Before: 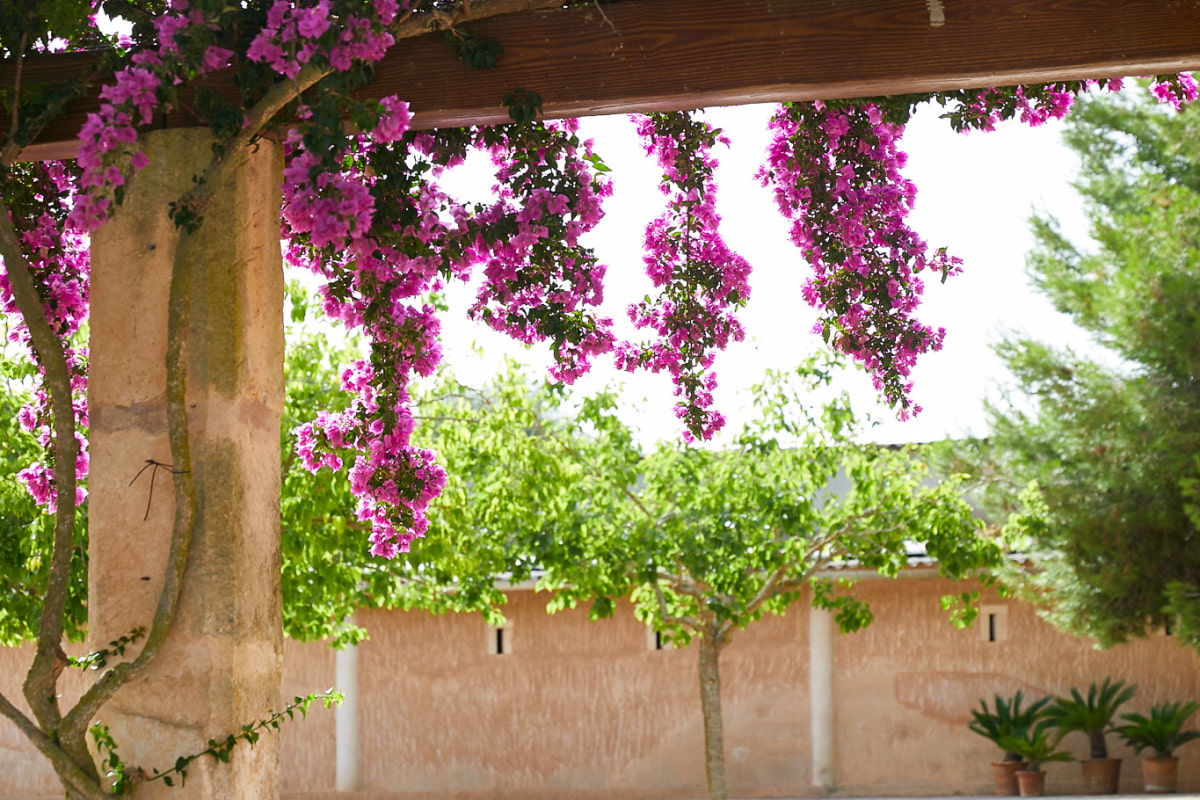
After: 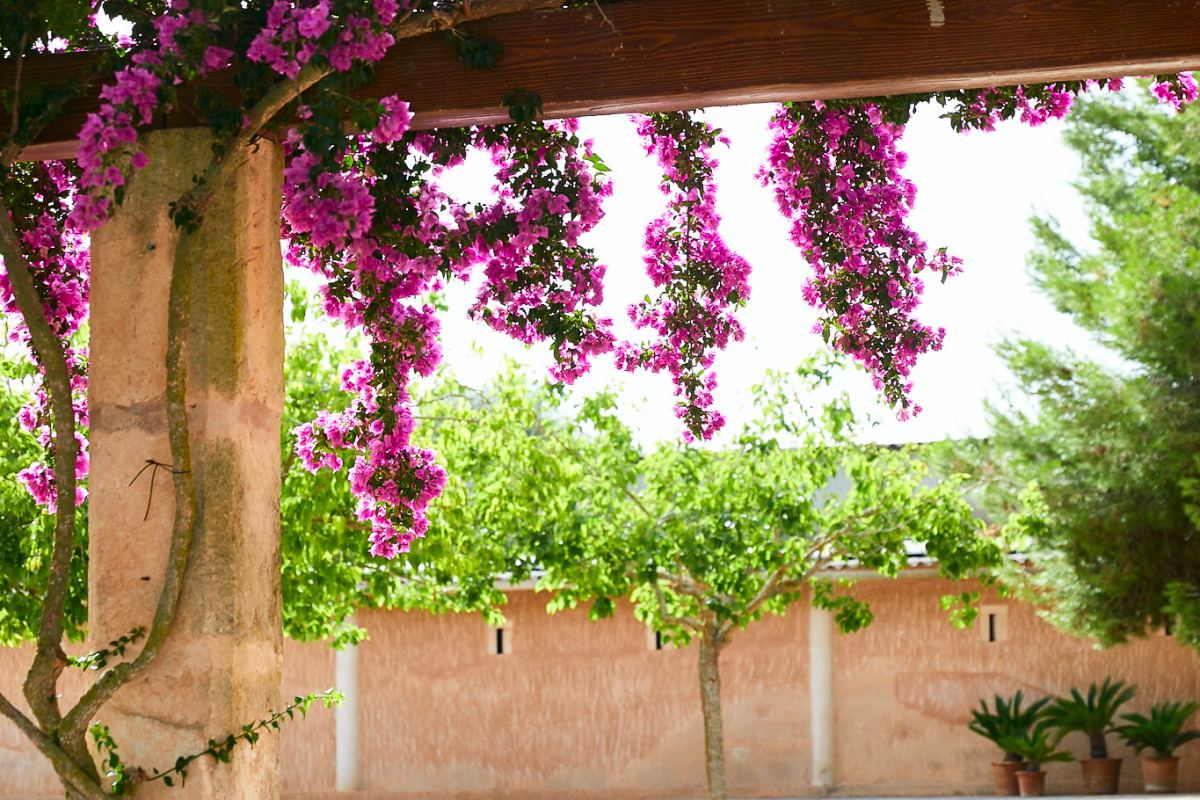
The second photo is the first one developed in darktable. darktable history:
tone curve: curves: ch0 [(0, 0.01) (0.037, 0.032) (0.131, 0.108) (0.275, 0.258) (0.483, 0.512) (0.61, 0.661) (0.696, 0.742) (0.792, 0.834) (0.911, 0.936) (0.997, 0.995)]; ch1 [(0, 0) (0.308, 0.29) (0.425, 0.411) (0.503, 0.502) (0.551, 0.563) (0.683, 0.706) (0.746, 0.77) (1, 1)]; ch2 [(0, 0) (0.246, 0.233) (0.36, 0.352) (0.415, 0.415) (0.485, 0.487) (0.502, 0.502) (0.525, 0.523) (0.545, 0.552) (0.587, 0.6) (0.636, 0.652) (0.711, 0.729) (0.845, 0.855) (0.998, 0.977)], color space Lab, independent channels, preserve colors none
